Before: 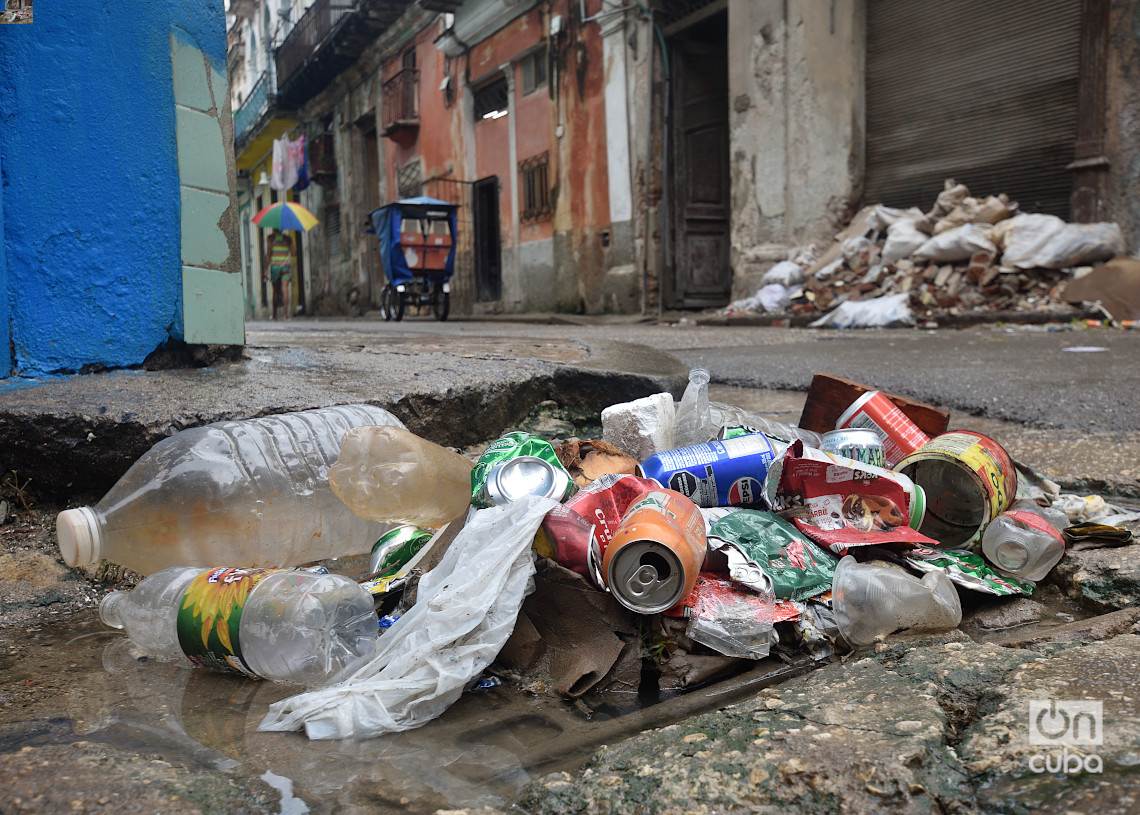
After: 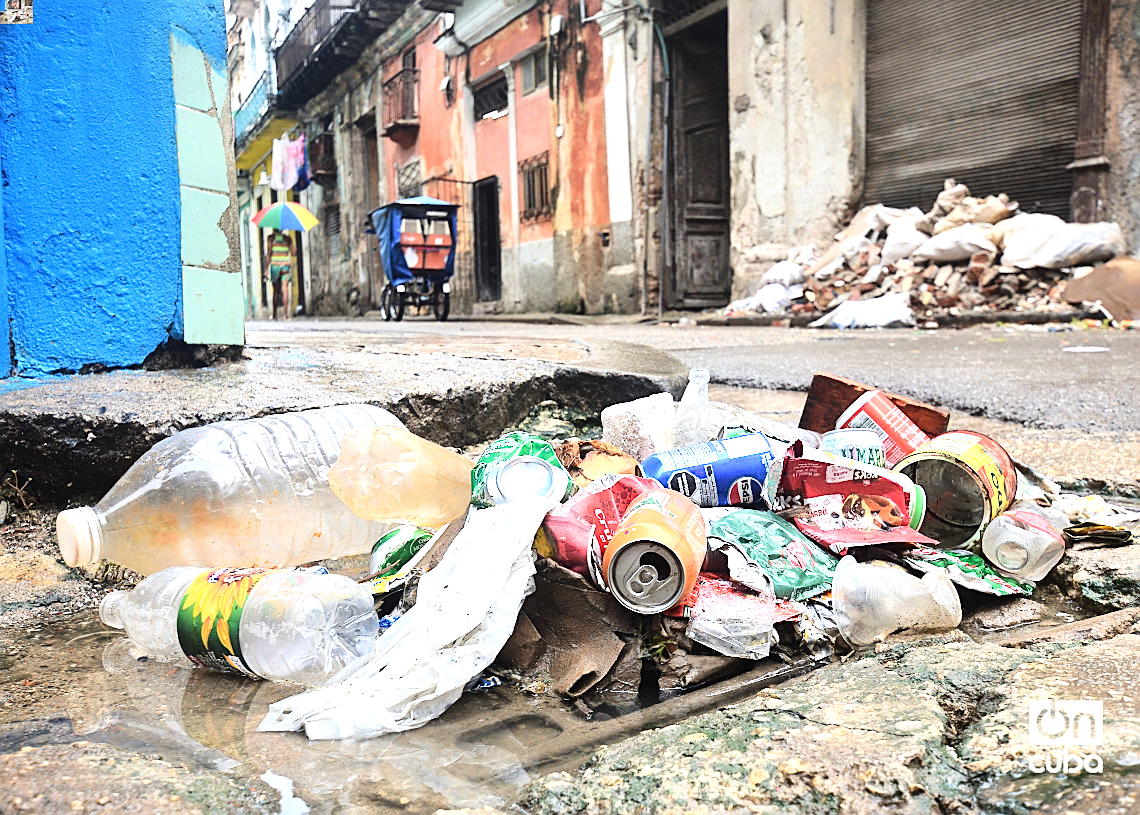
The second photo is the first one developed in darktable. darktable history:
sharpen: on, module defaults
base curve: curves: ch0 [(0, 0) (0.032, 0.025) (0.121, 0.166) (0.206, 0.329) (0.605, 0.79) (1, 1)]
exposure: black level correction 0, exposure 1.328 EV, compensate highlight preservation false
